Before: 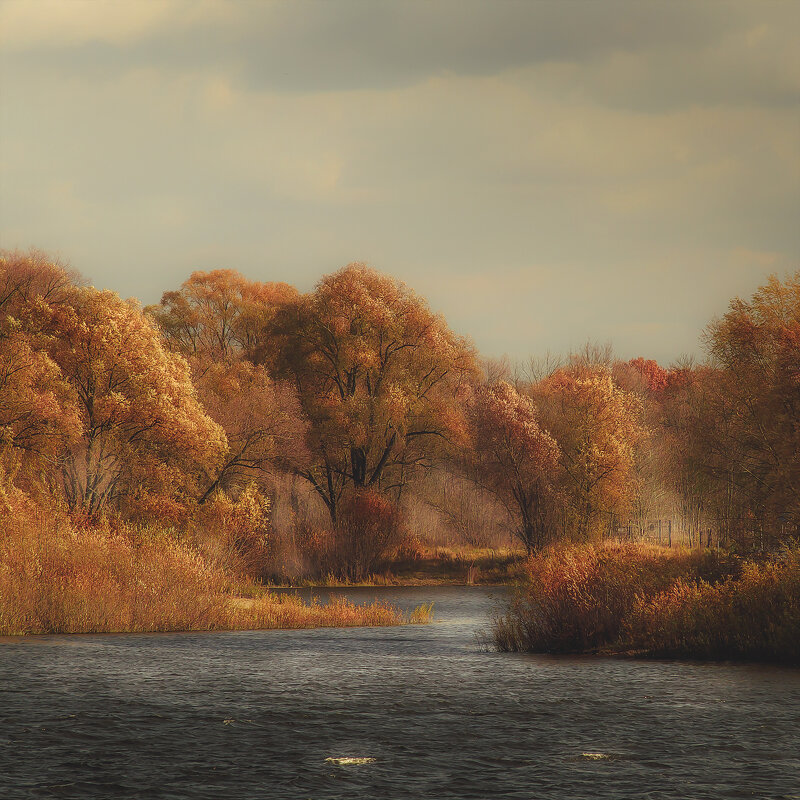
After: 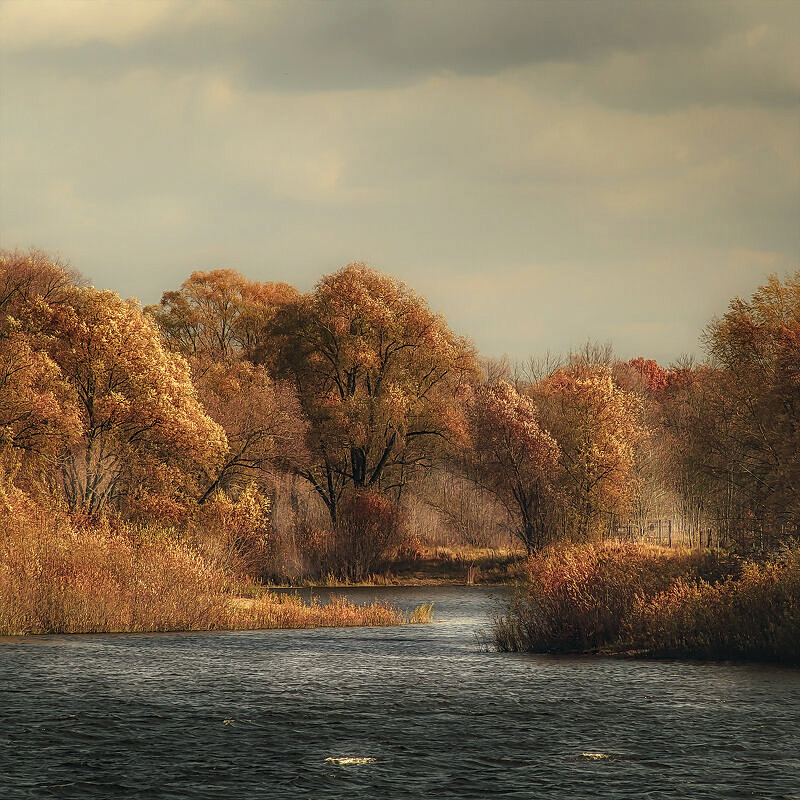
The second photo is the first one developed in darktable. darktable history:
color balance rgb: shadows lift › luminance -8.093%, shadows lift › chroma 2.291%, shadows lift › hue 199.23°, perceptual saturation grading › global saturation 0.033%, global vibrance 6.789%, saturation formula JzAzBz (2021)
sharpen: amount 0.5
local contrast: highlights 62%, detail 143%, midtone range 0.435
